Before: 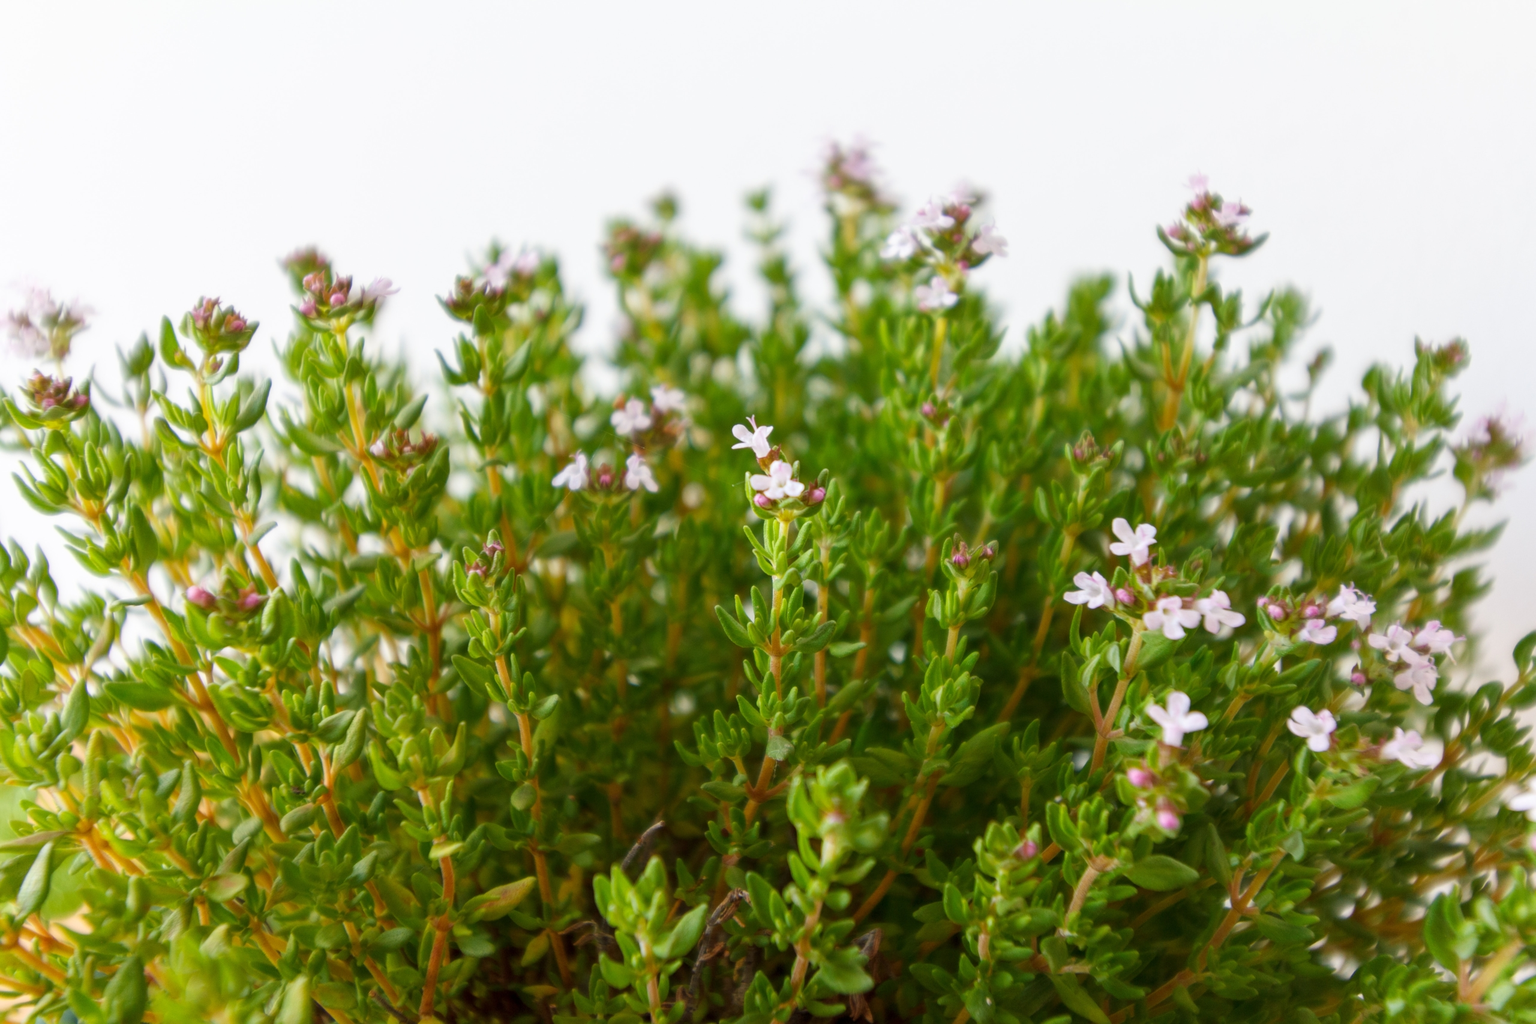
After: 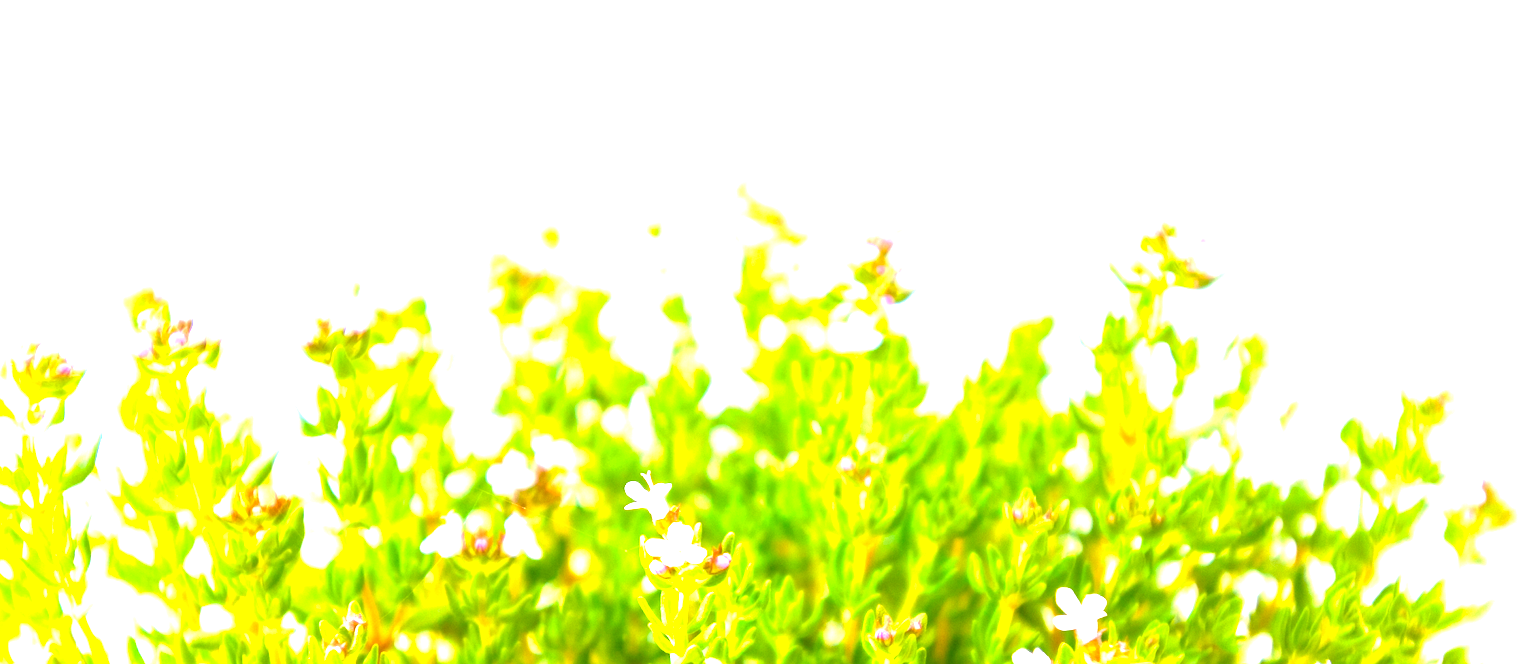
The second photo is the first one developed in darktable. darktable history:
crop and rotate: left 11.812%, bottom 42.776%
color balance rgb: perceptual saturation grading › global saturation 25%, global vibrance 20%
exposure: black level correction 0.001, exposure 2.607 EV, compensate exposure bias true, compensate highlight preservation false
